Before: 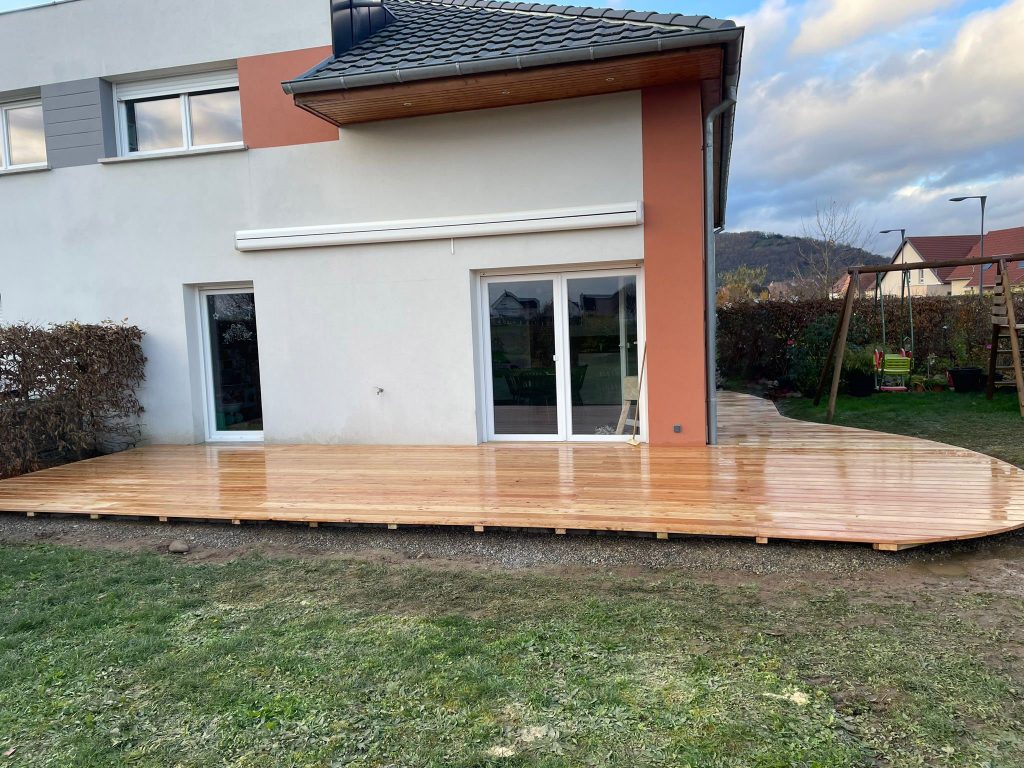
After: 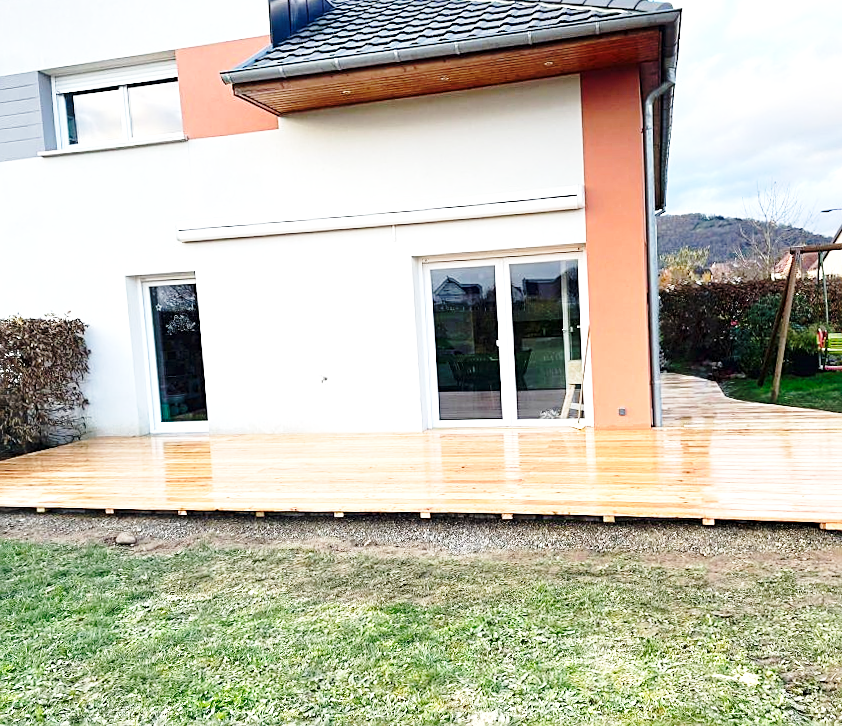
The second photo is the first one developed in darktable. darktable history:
exposure: exposure 0.729 EV, compensate highlight preservation false
base curve: curves: ch0 [(0, 0) (0.028, 0.03) (0.121, 0.232) (0.46, 0.748) (0.859, 0.968) (1, 1)], preserve colors none
crop and rotate: angle 1.02°, left 4.435%, top 0.715%, right 11.353%, bottom 2.419%
sharpen: on, module defaults
